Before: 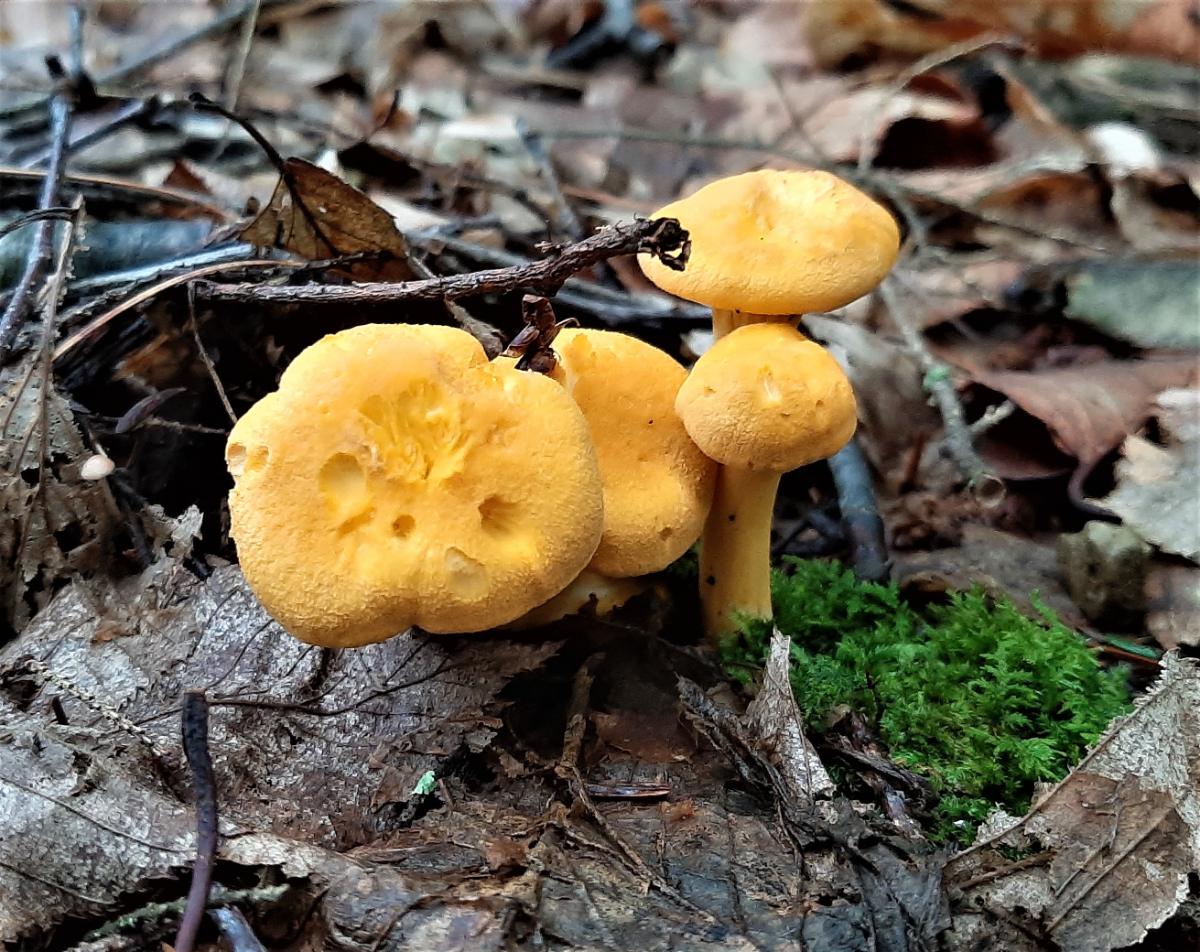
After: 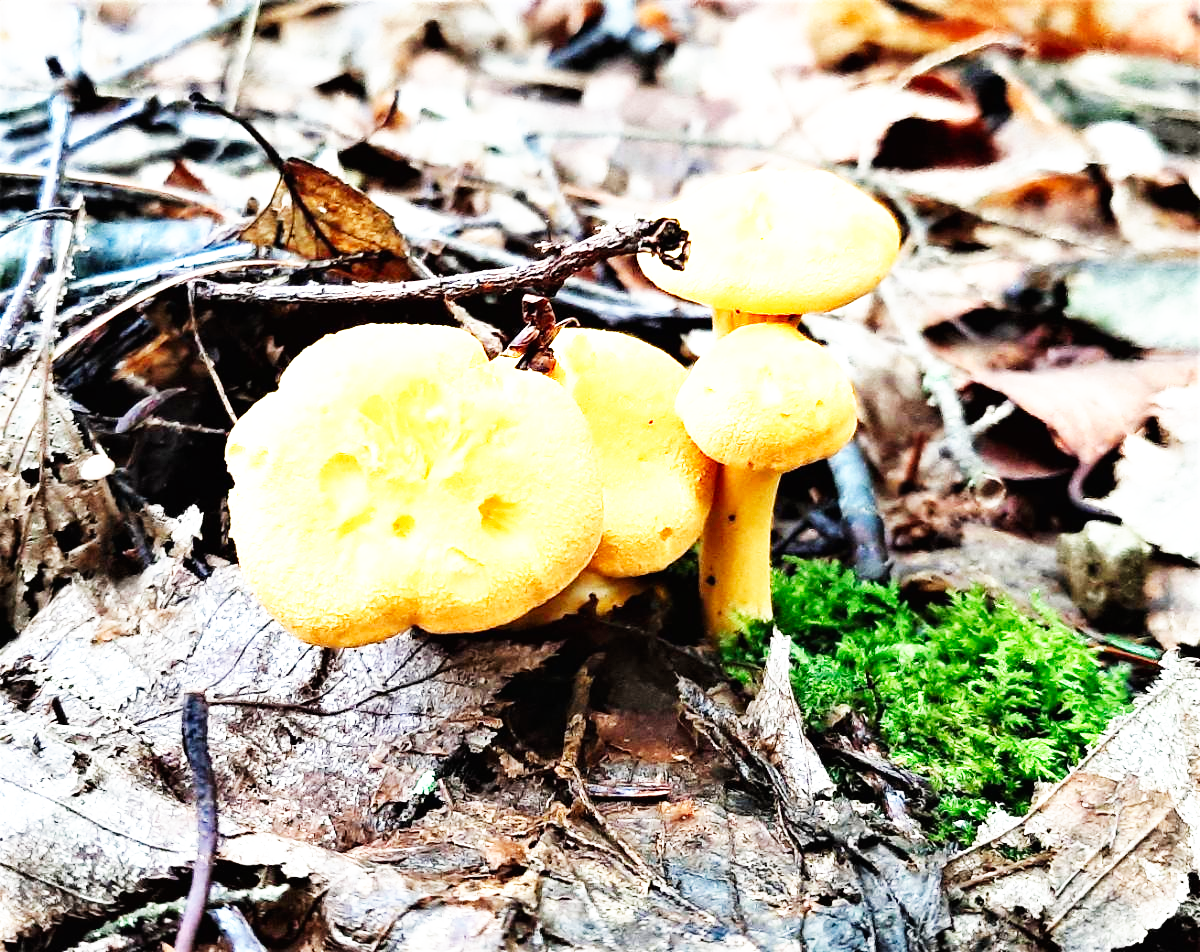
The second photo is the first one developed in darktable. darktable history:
exposure: black level correction 0, exposure 1.095 EV, compensate exposure bias true, compensate highlight preservation false
base curve: curves: ch0 [(0, 0) (0.007, 0.004) (0.027, 0.03) (0.046, 0.07) (0.207, 0.54) (0.442, 0.872) (0.673, 0.972) (1, 1)], preserve colors none
